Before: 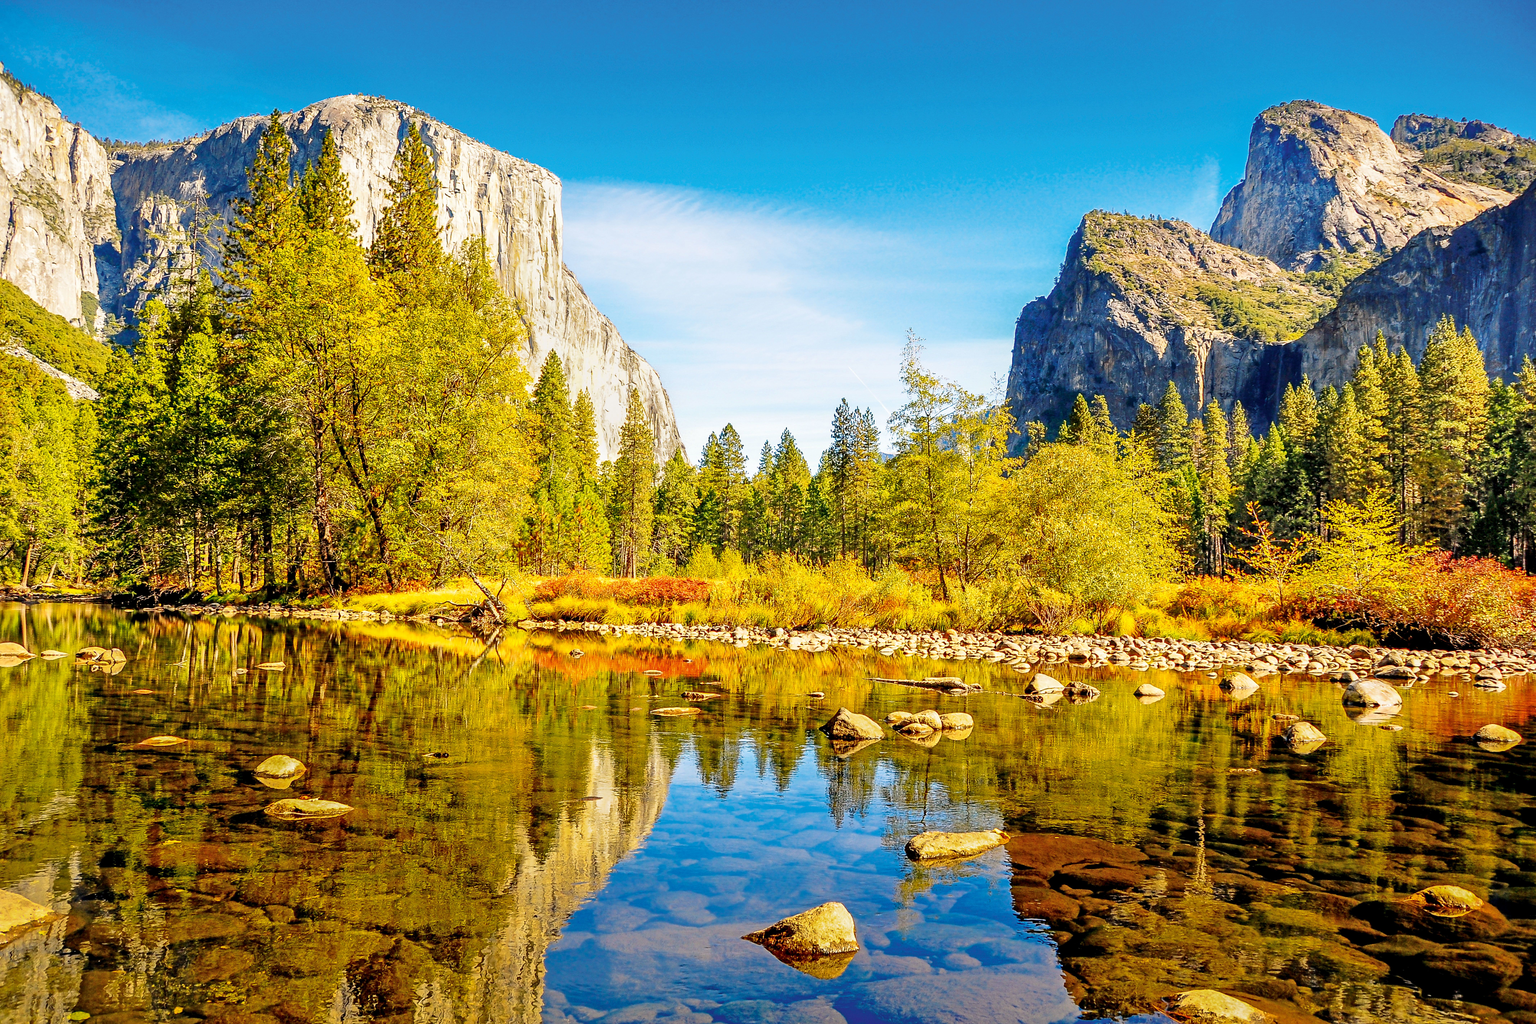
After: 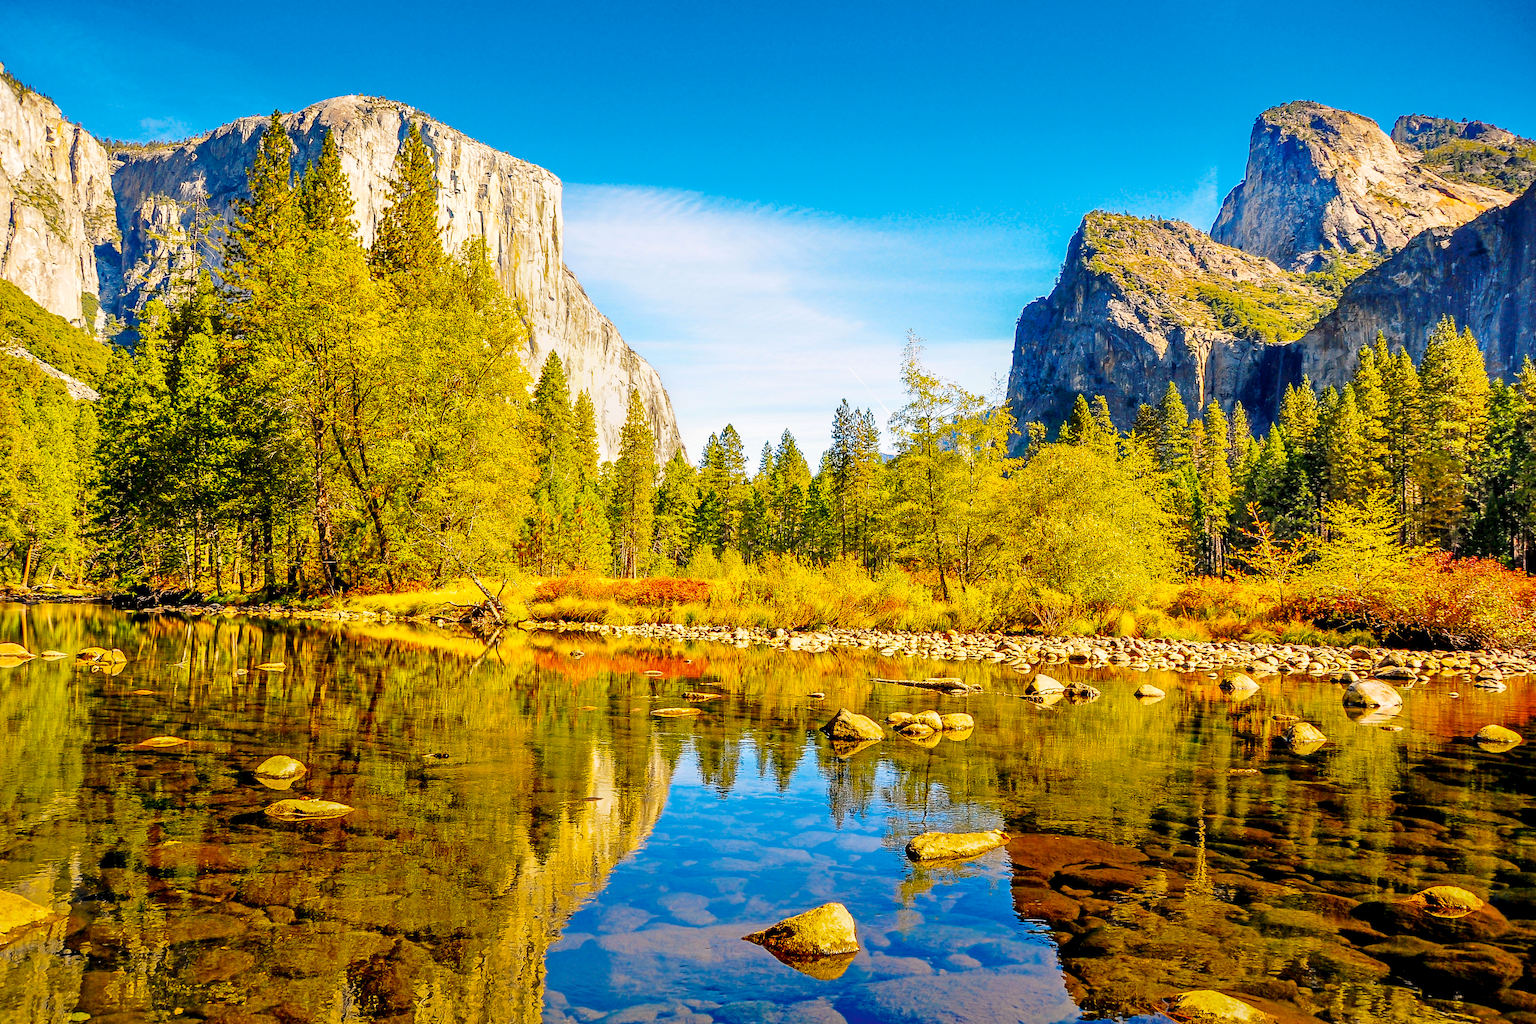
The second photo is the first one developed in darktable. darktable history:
color balance rgb: highlights gain › luminance 0.975%, highlights gain › chroma 0.488%, highlights gain › hue 43.09°, perceptual saturation grading › global saturation 30.407%
